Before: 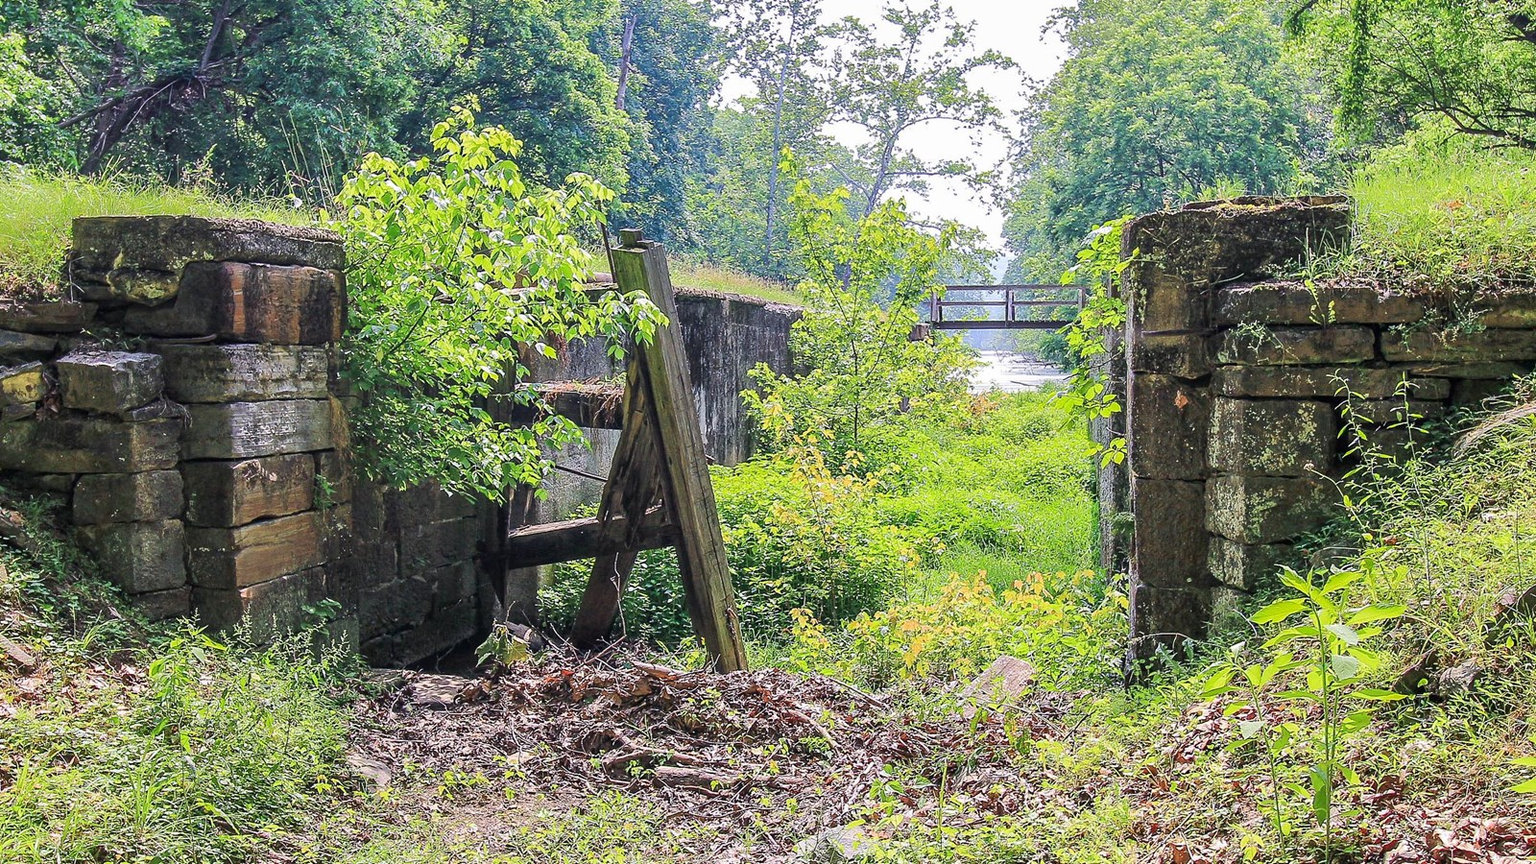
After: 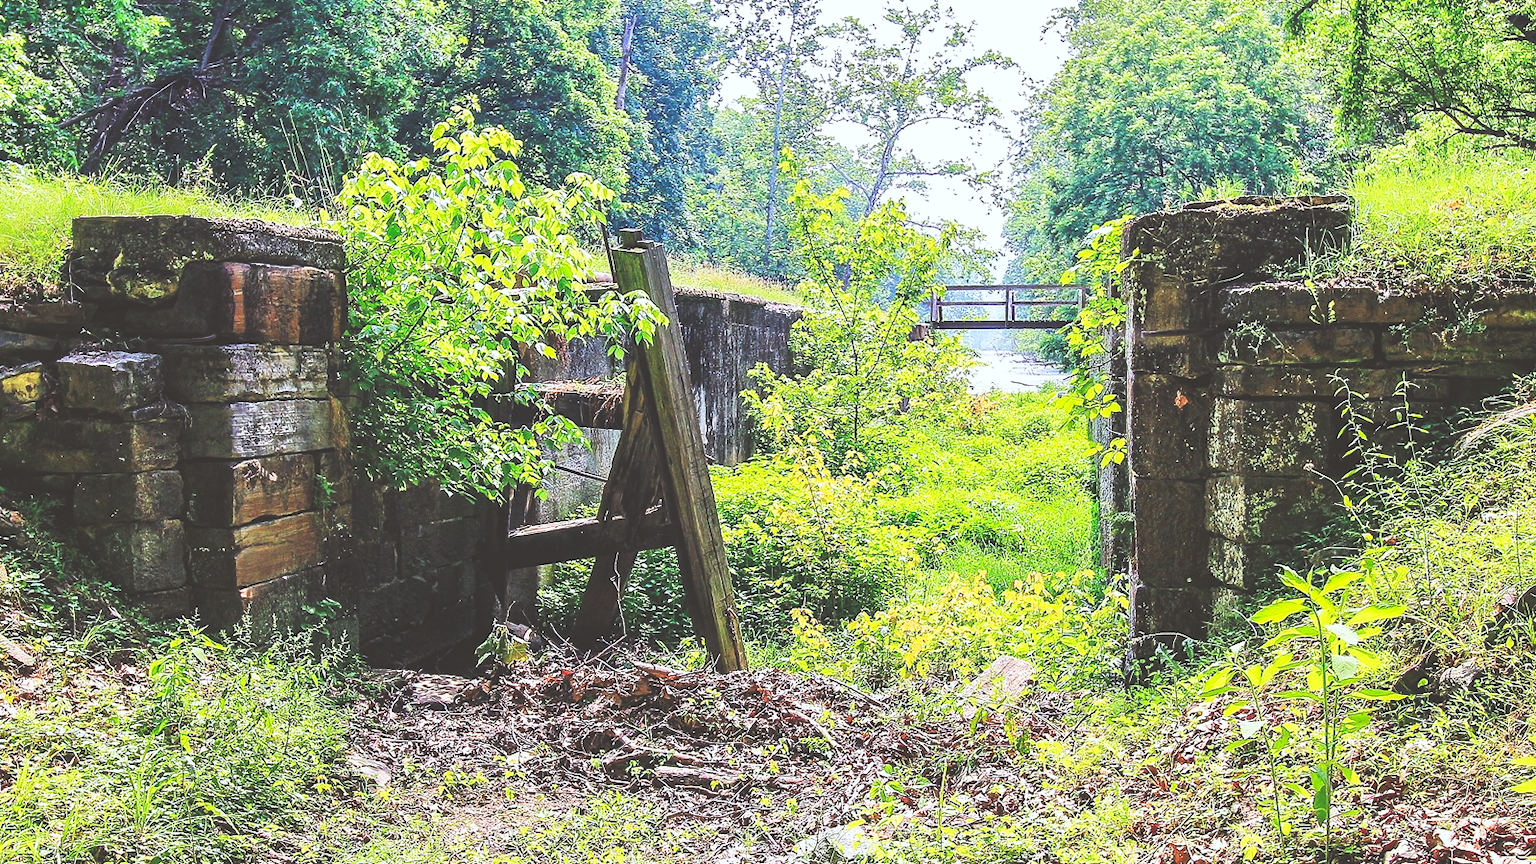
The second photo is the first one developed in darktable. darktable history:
color correction: highlights a* -2.81, highlights b* -2.15, shadows a* 2.15, shadows b* 3.05
base curve: curves: ch0 [(0, 0.036) (0.007, 0.037) (0.604, 0.887) (1, 1)], preserve colors none
